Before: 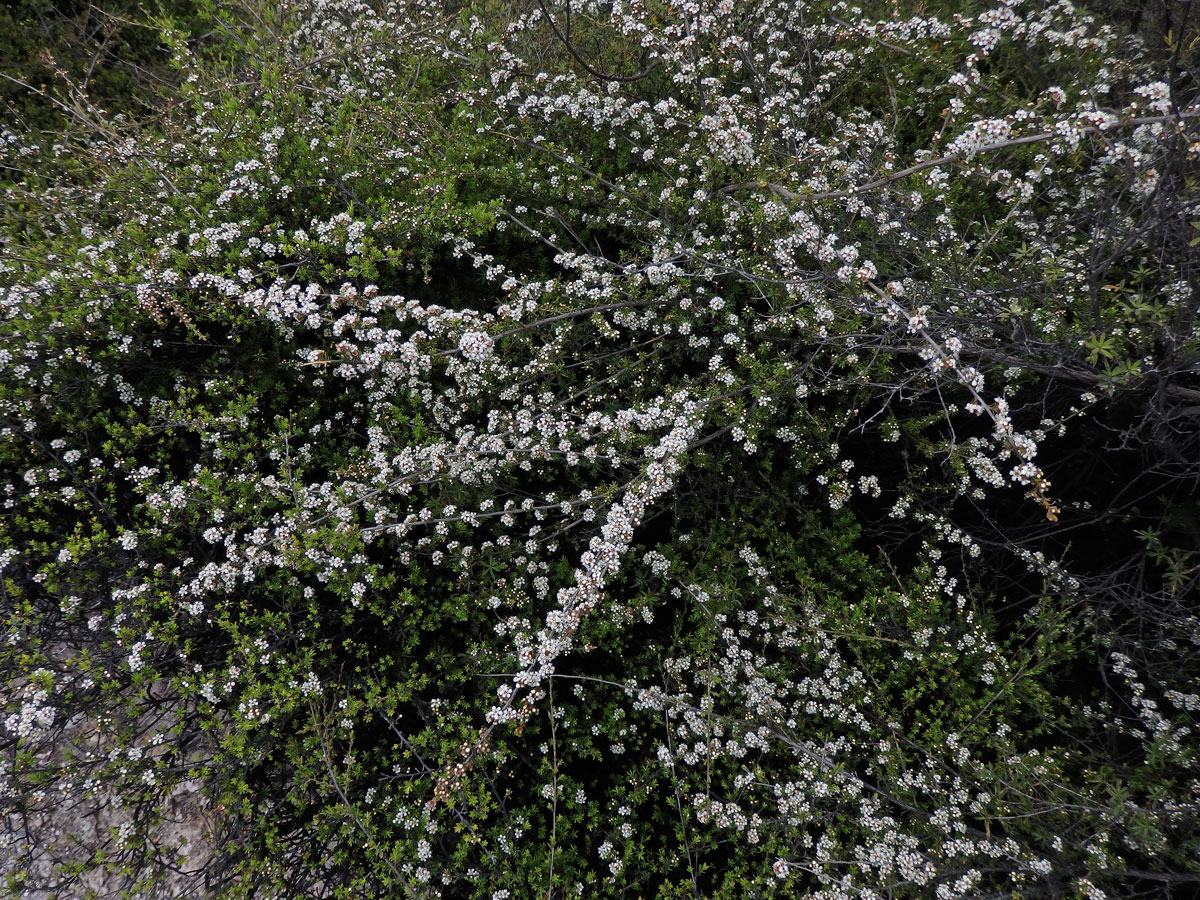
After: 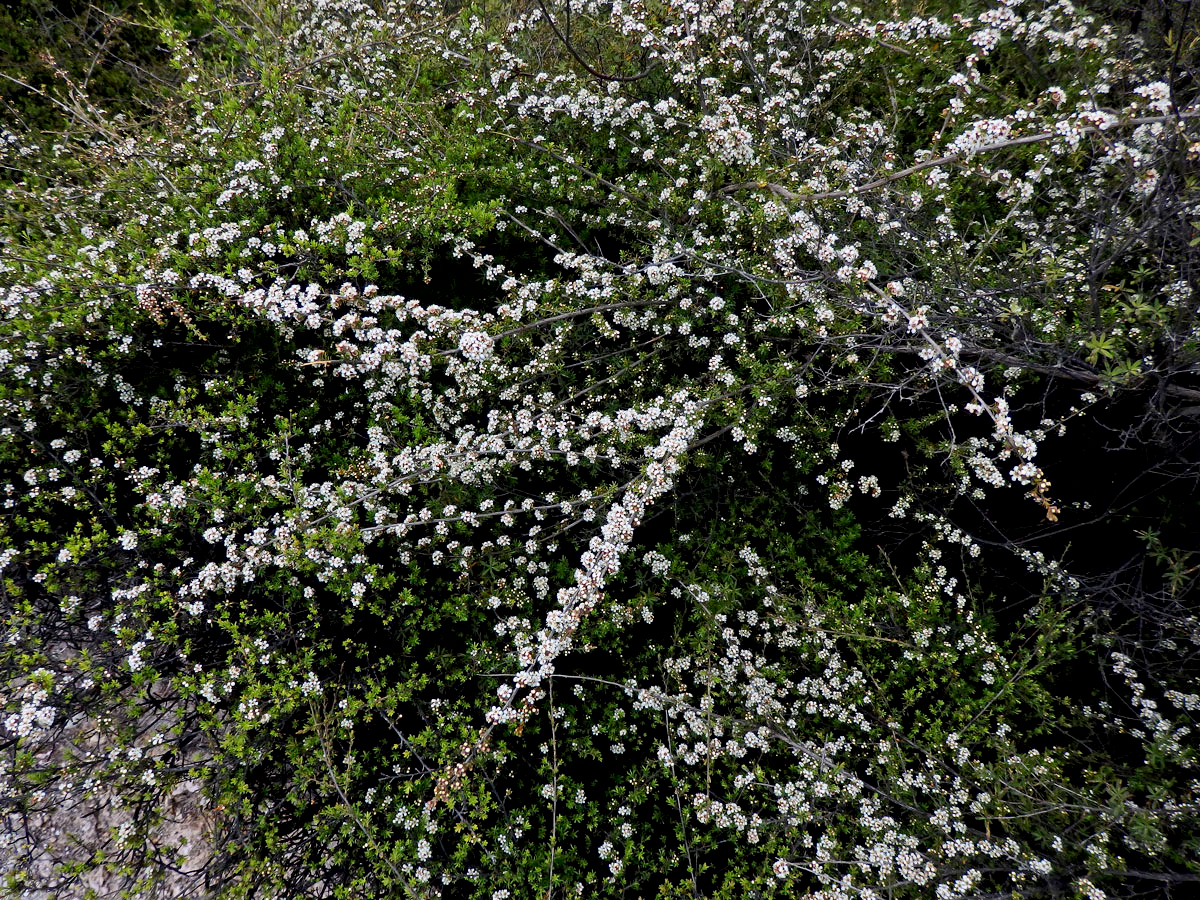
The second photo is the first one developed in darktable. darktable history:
contrast brightness saturation: contrast 0.202, brightness 0.16, saturation 0.225
haze removal: compatibility mode true, adaptive false
exposure: black level correction 0.007, compensate exposure bias true, compensate highlight preservation false
